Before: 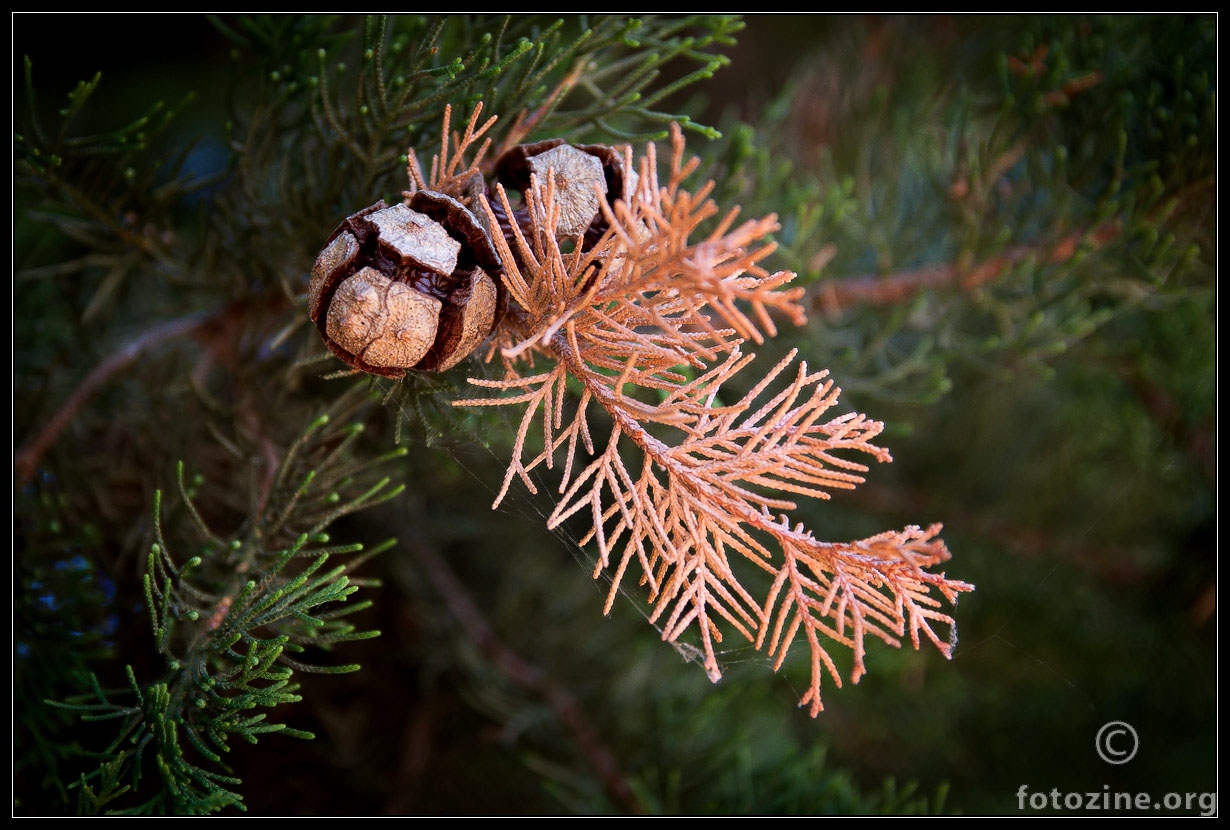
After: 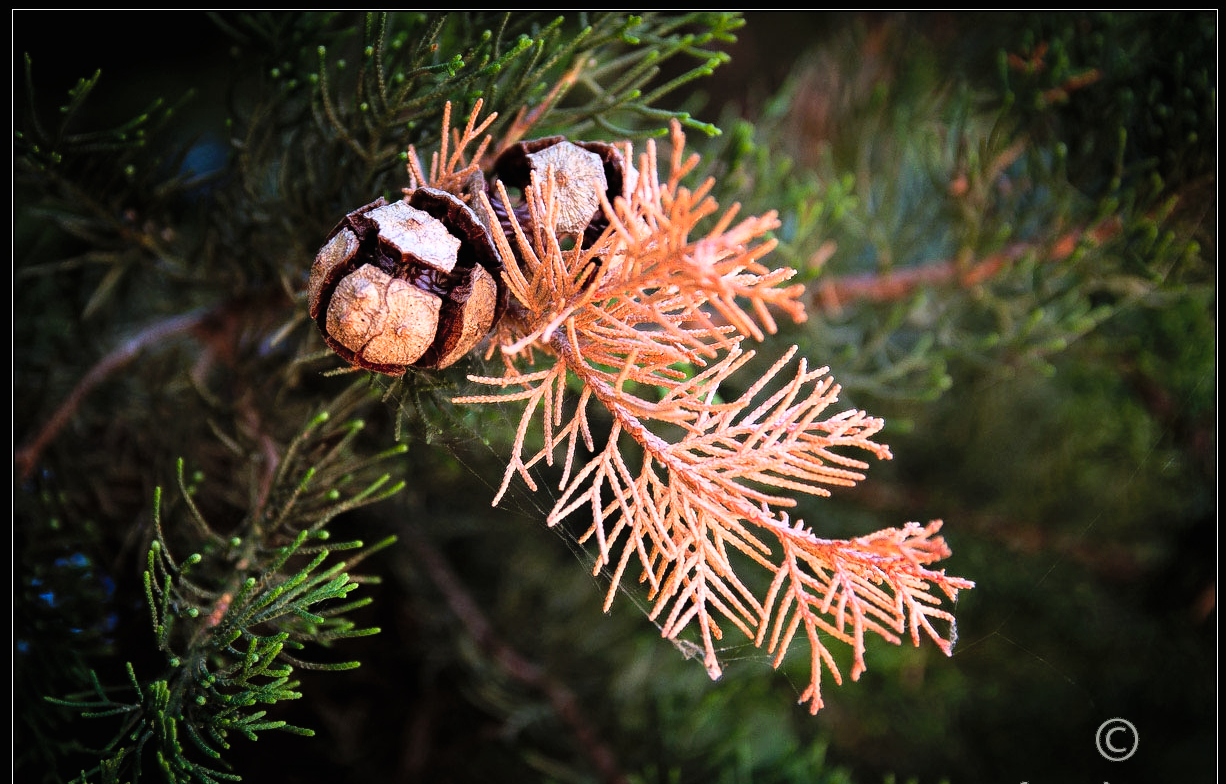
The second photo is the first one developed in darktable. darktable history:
crop: top 0.448%, right 0.264%, bottom 5.045%
filmic rgb: black relative exposure -9.08 EV, white relative exposure 2.3 EV, hardness 7.49
contrast brightness saturation: contrast 0.07, brightness 0.18, saturation 0.4
